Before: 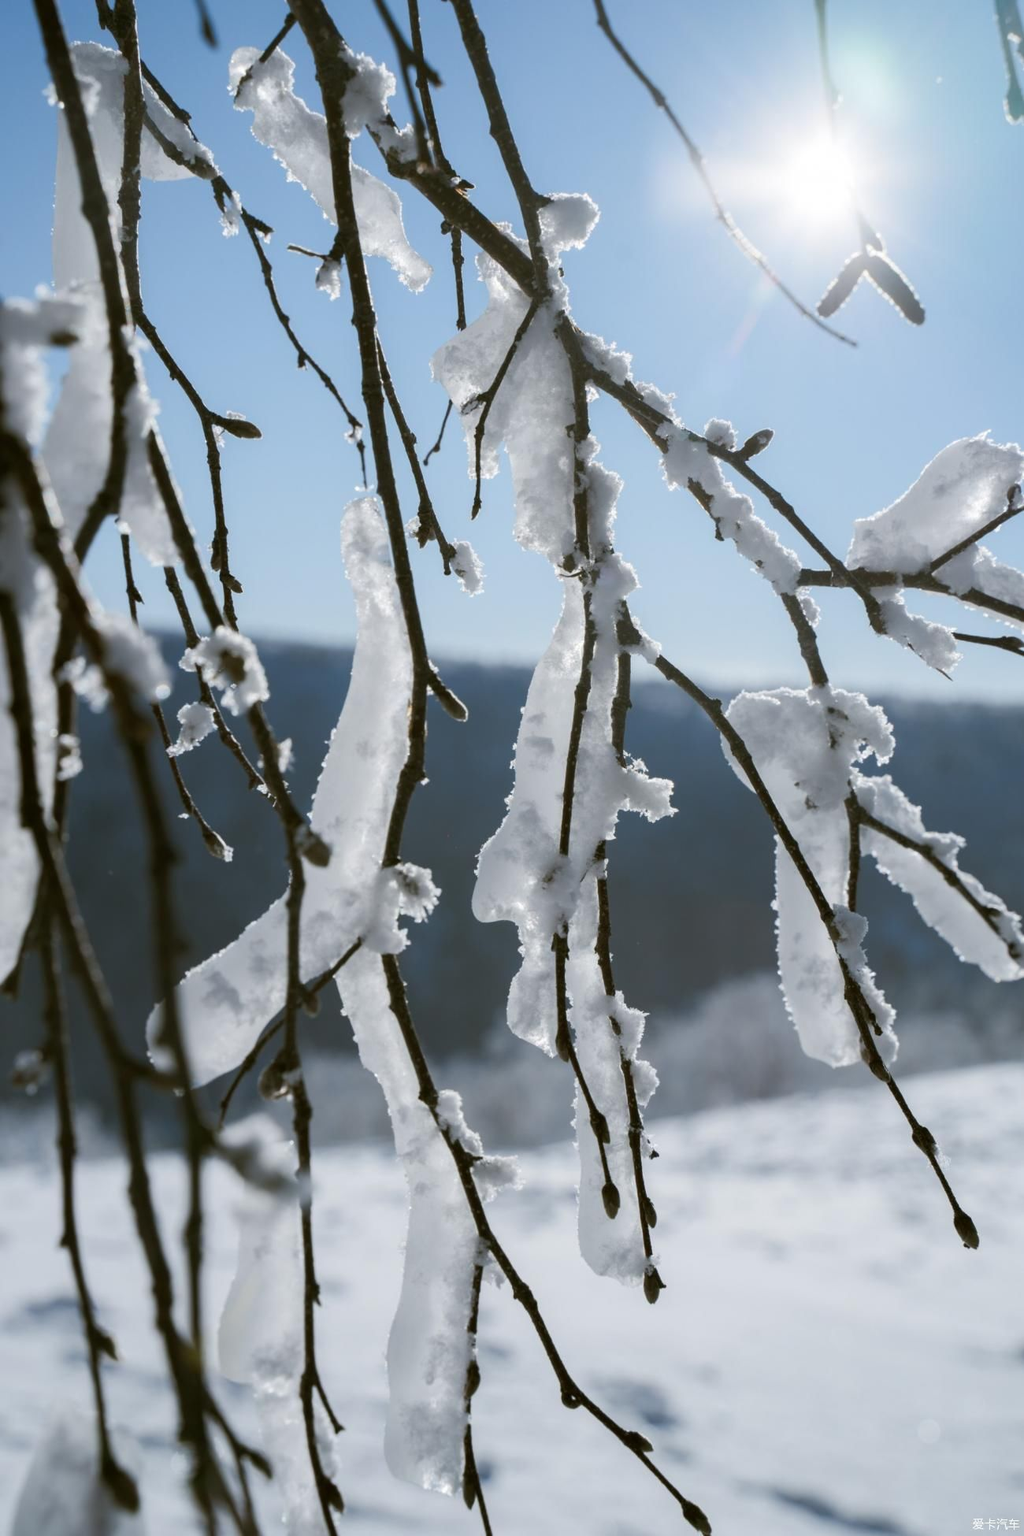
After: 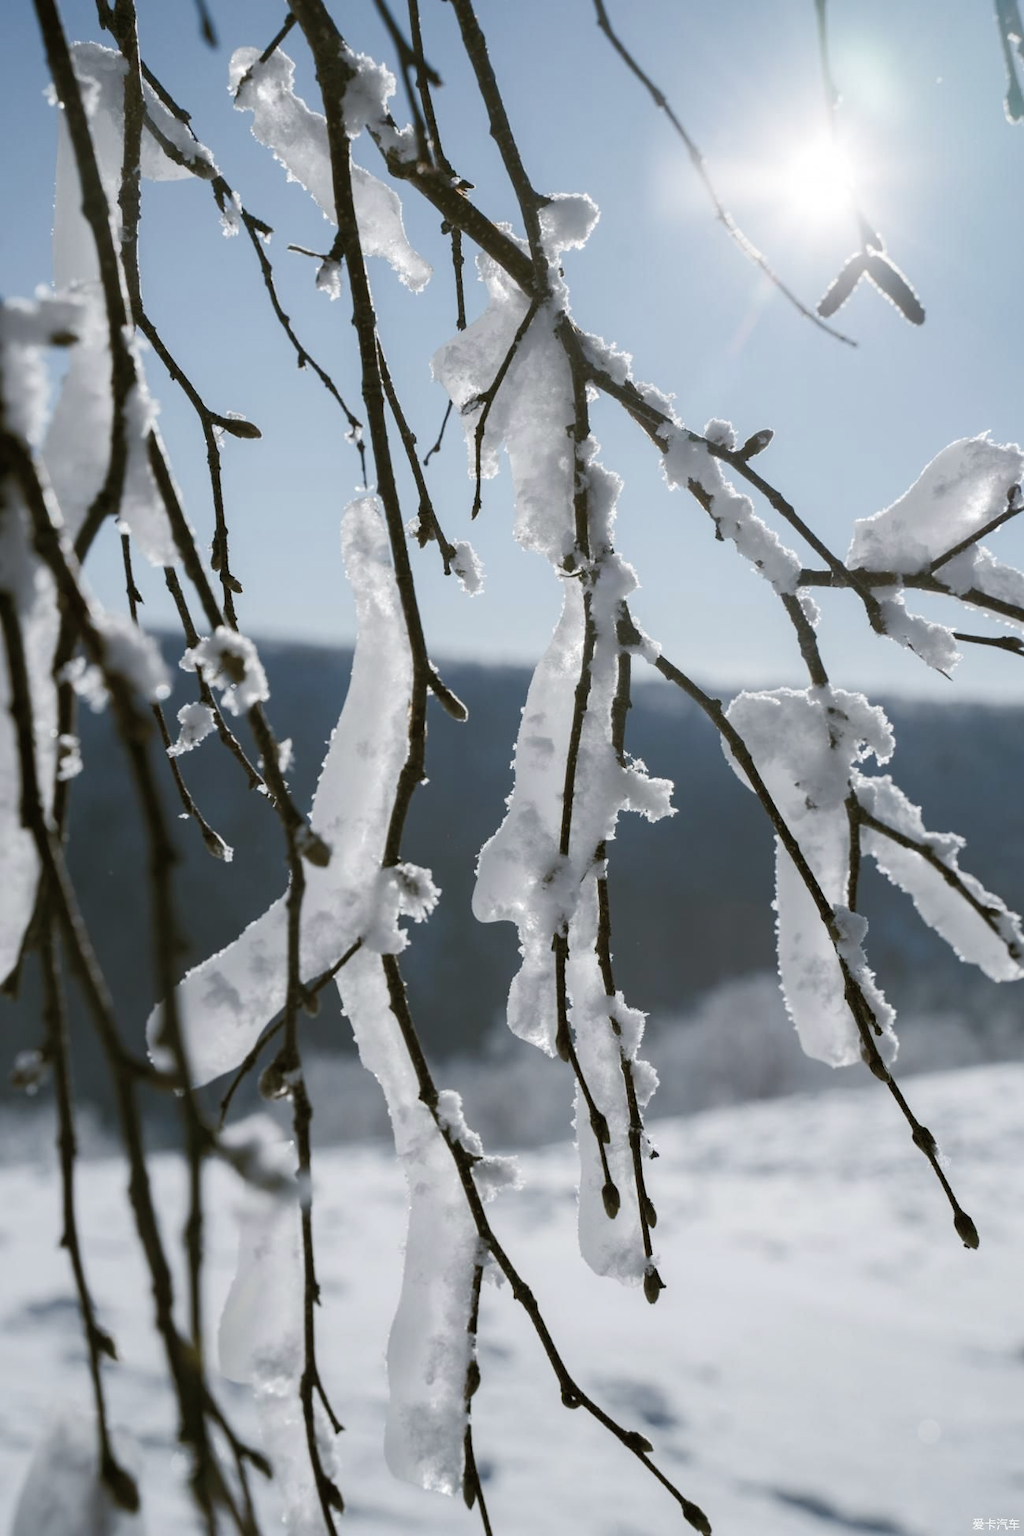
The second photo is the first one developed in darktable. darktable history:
color balance rgb: perceptual saturation grading › global saturation 34.639%, perceptual saturation grading › highlights -29.872%, perceptual saturation grading › shadows 35.867%, global vibrance 20%
color correction: highlights b* -0.025, saturation 0.528
